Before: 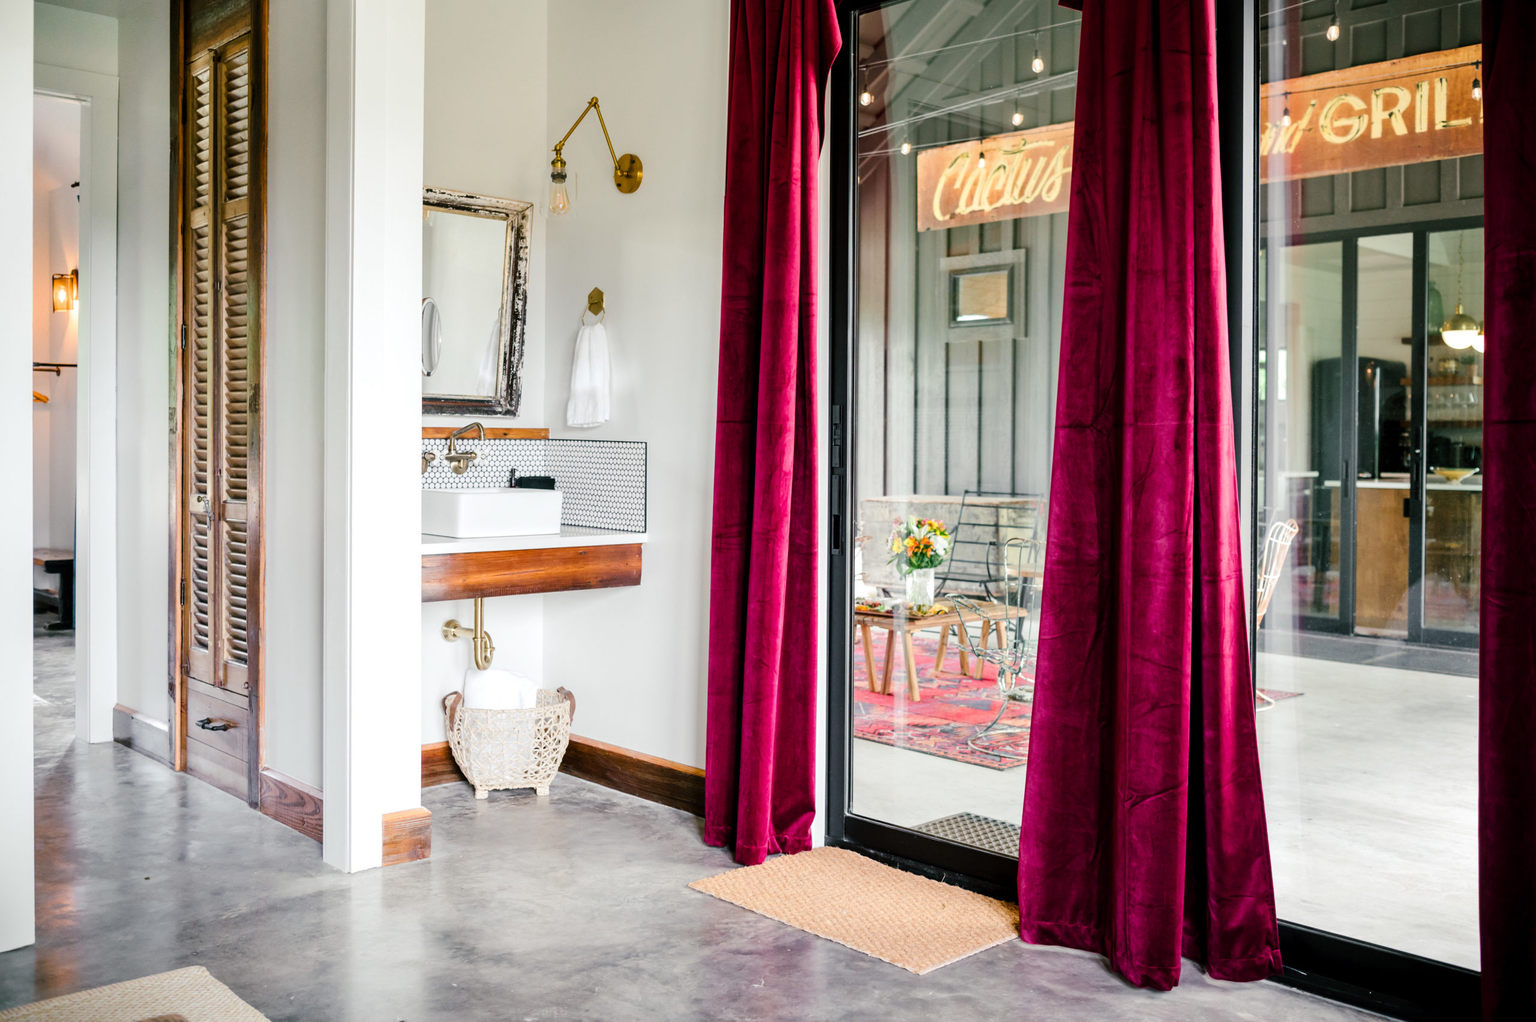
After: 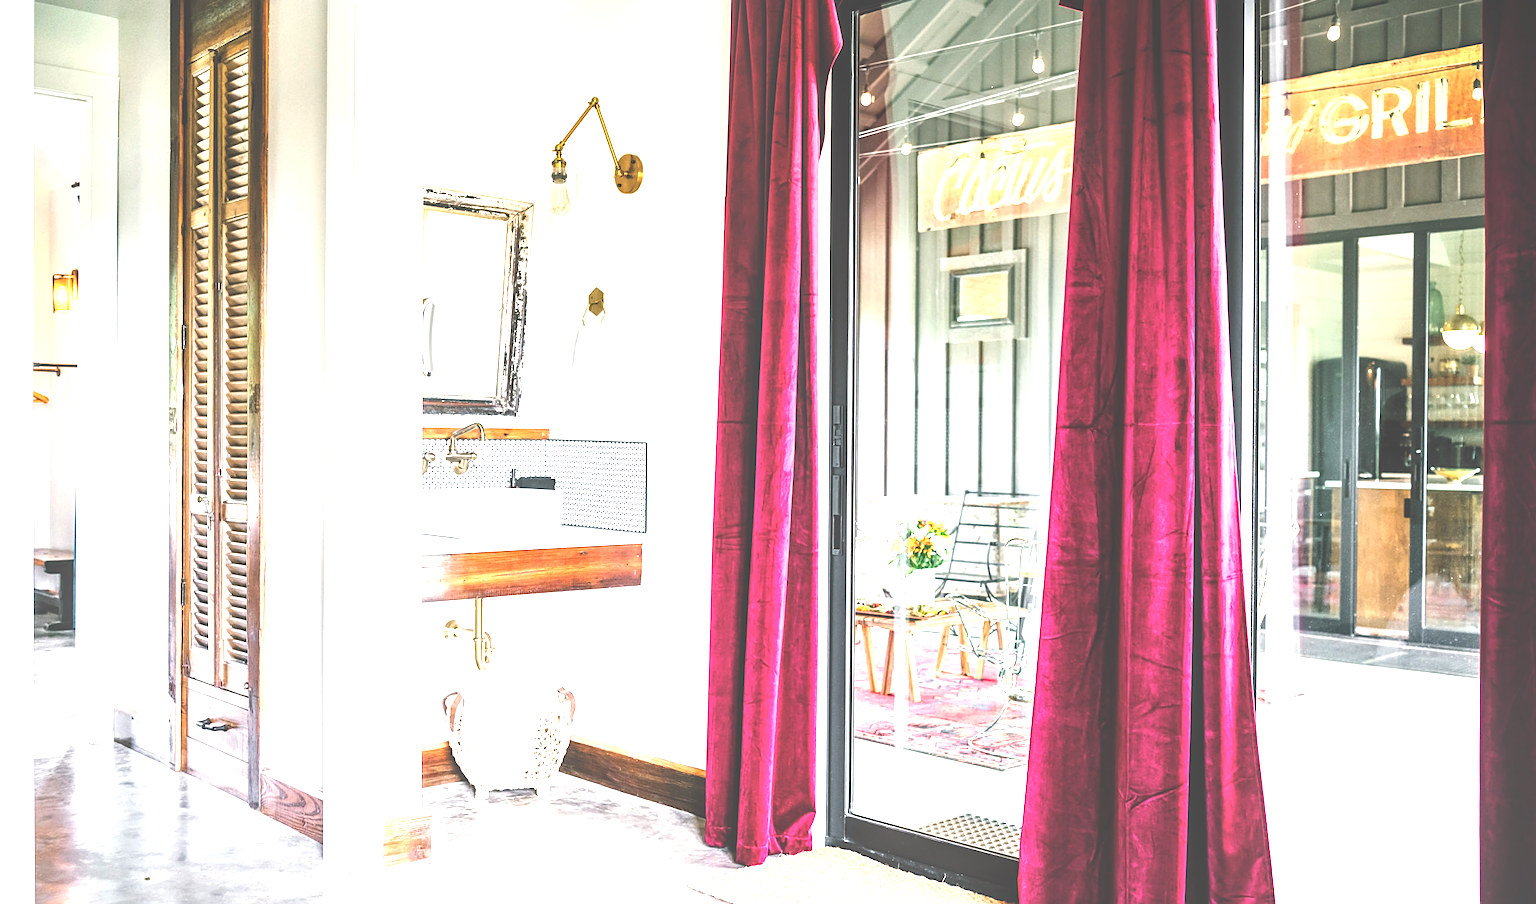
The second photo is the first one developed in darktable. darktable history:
exposure: black level correction -0.023, exposure 1.395 EV, compensate exposure bias true, compensate highlight preservation false
crop and rotate: top 0%, bottom 11.507%
local contrast: on, module defaults
sharpen: on, module defaults
